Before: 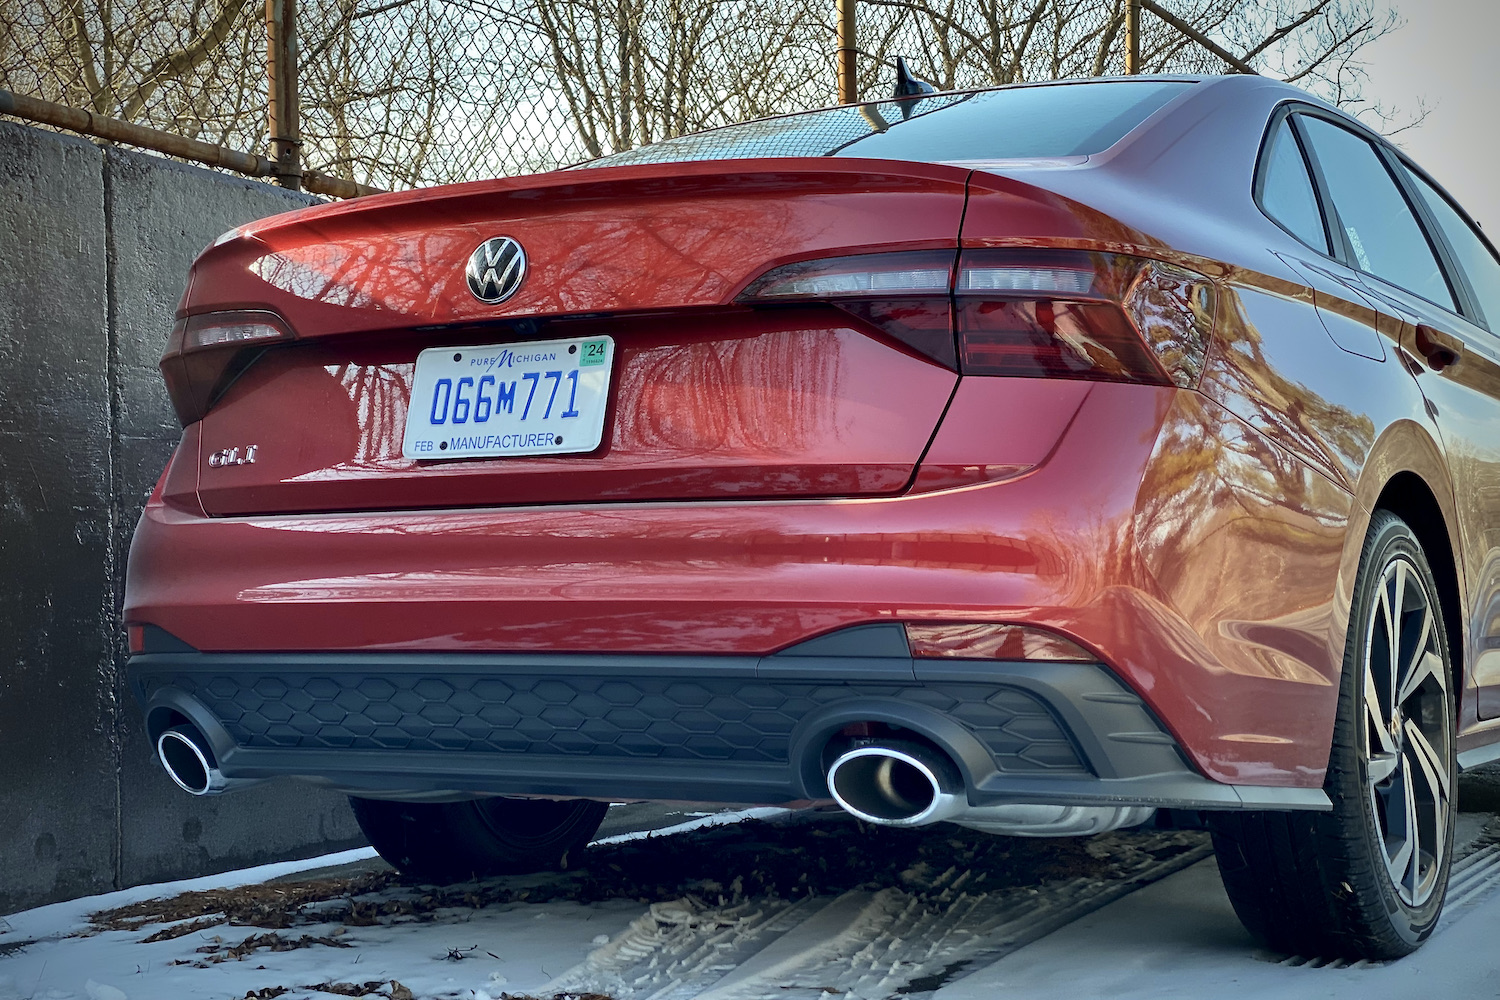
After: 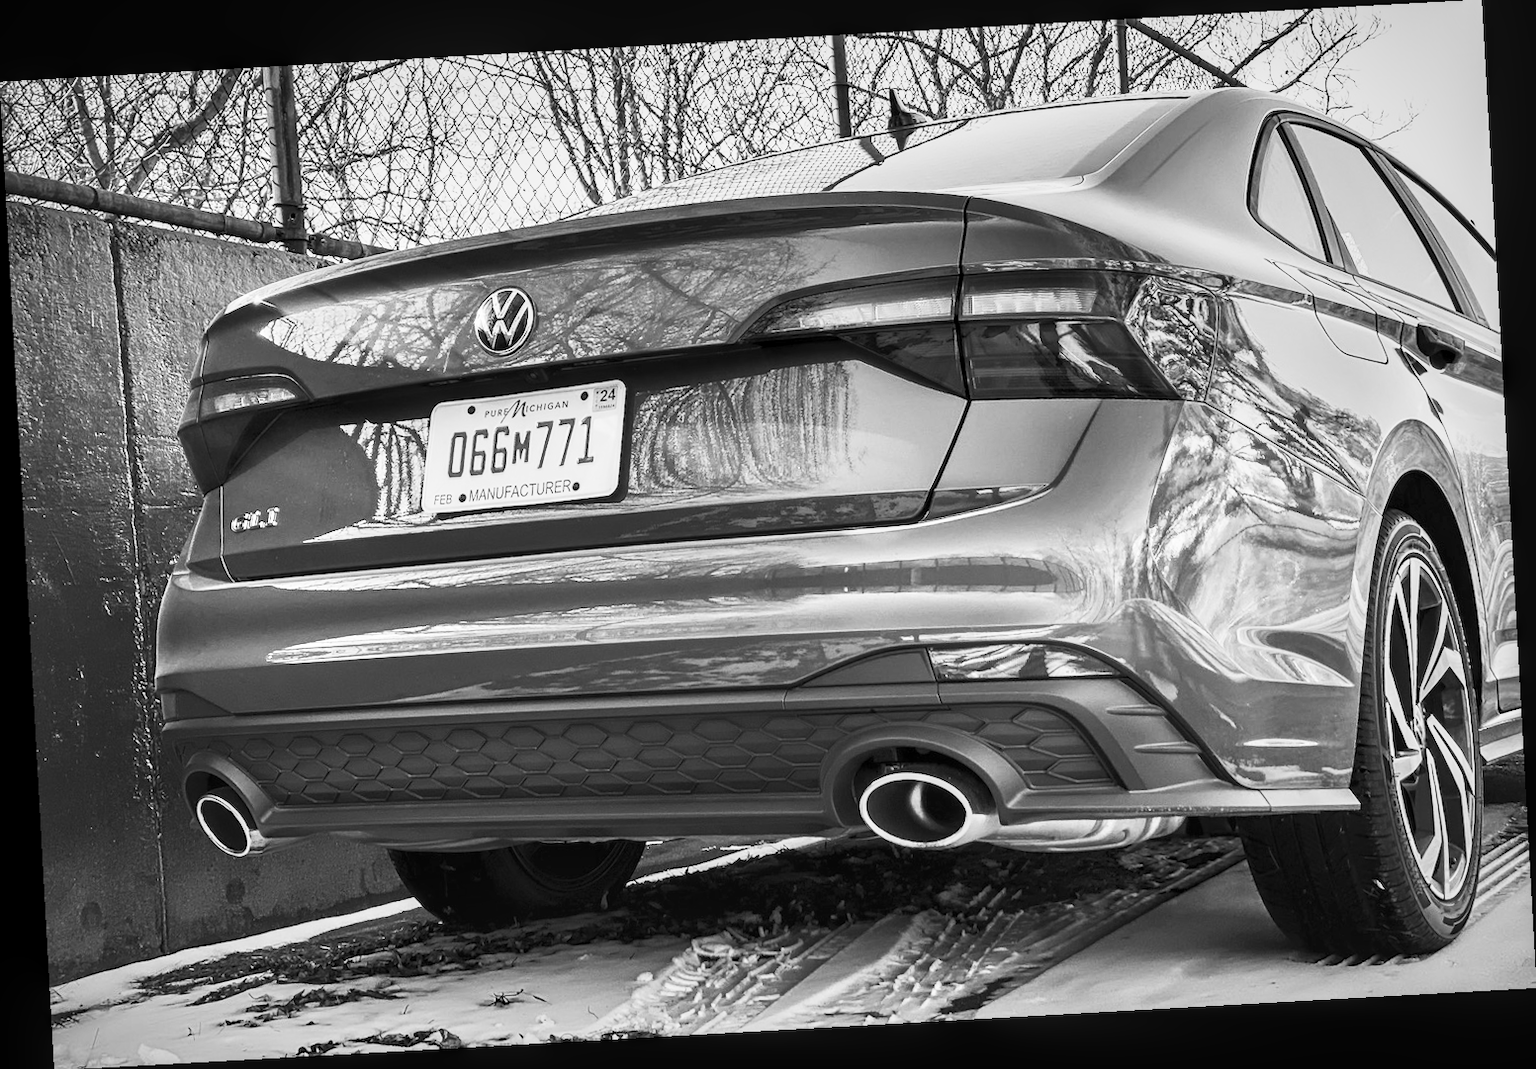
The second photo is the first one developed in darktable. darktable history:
local contrast: on, module defaults
contrast brightness saturation: contrast 0.53, brightness 0.47, saturation -1
rotate and perspective: rotation -3.18°, automatic cropping off
